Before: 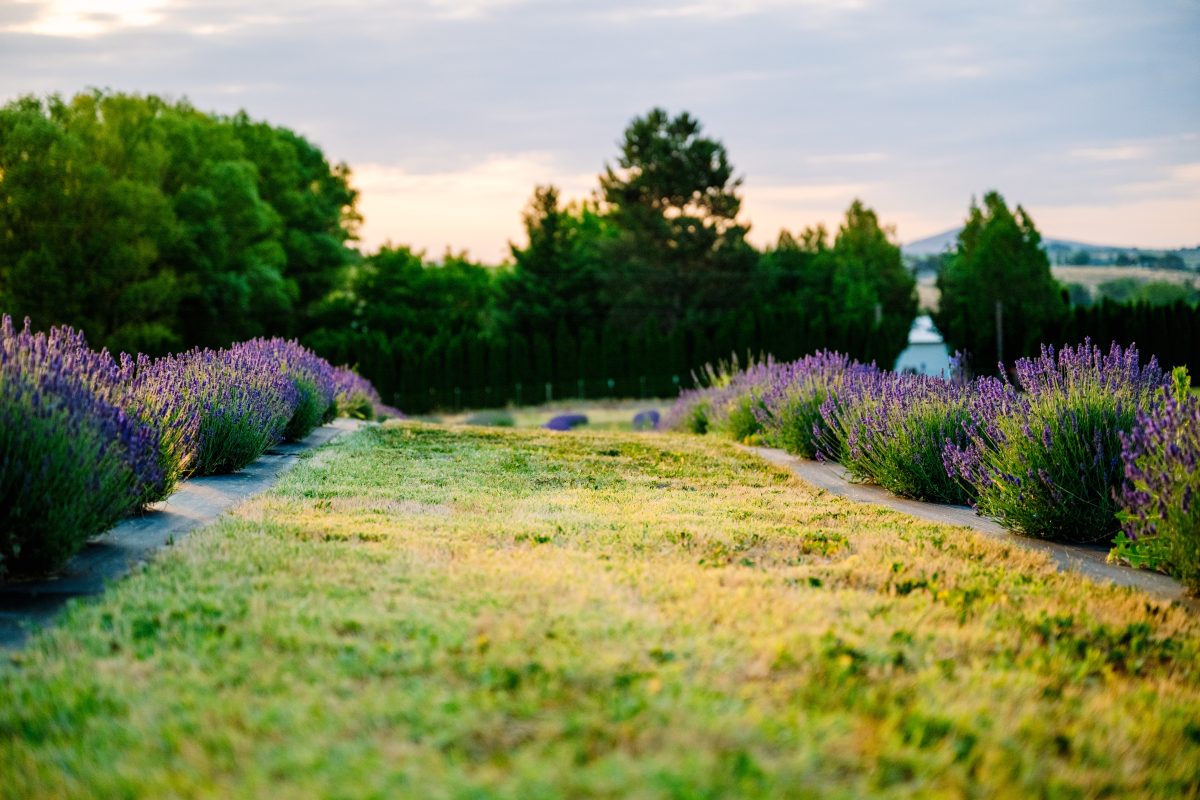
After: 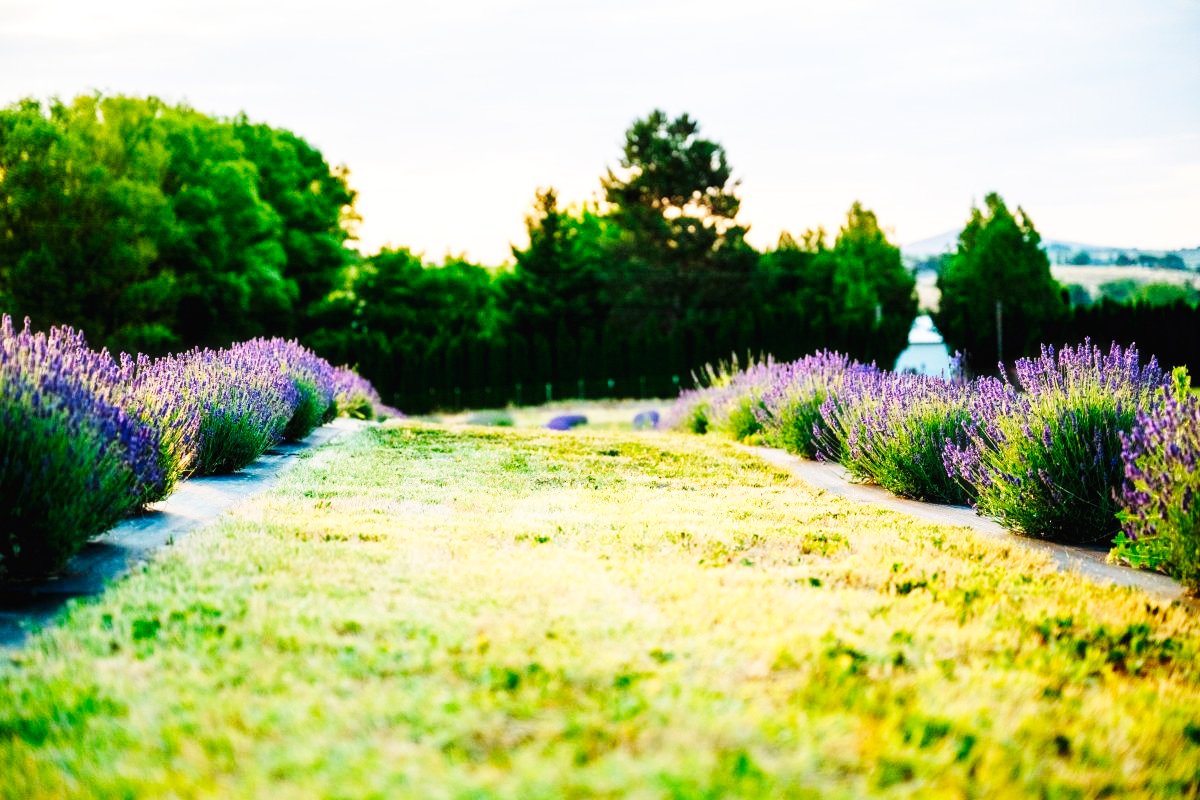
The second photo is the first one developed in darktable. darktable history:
haze removal: strength -0.05
base curve: curves: ch0 [(0, 0.003) (0.001, 0.002) (0.006, 0.004) (0.02, 0.022) (0.048, 0.086) (0.094, 0.234) (0.162, 0.431) (0.258, 0.629) (0.385, 0.8) (0.548, 0.918) (0.751, 0.988) (1, 1)], preserve colors none
